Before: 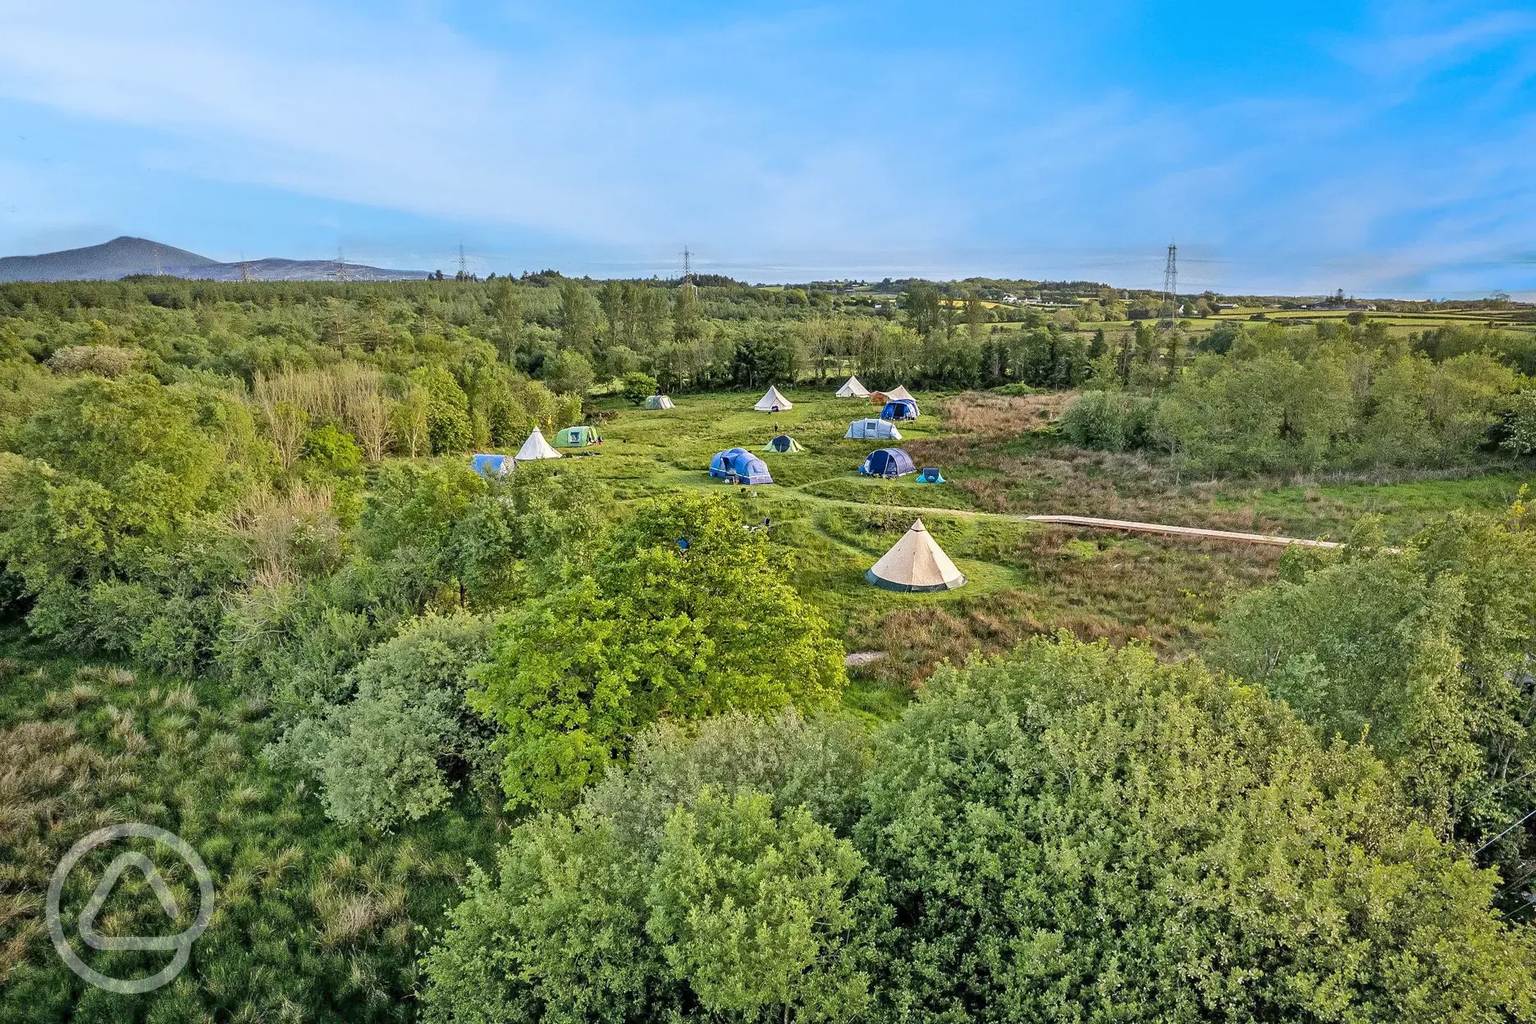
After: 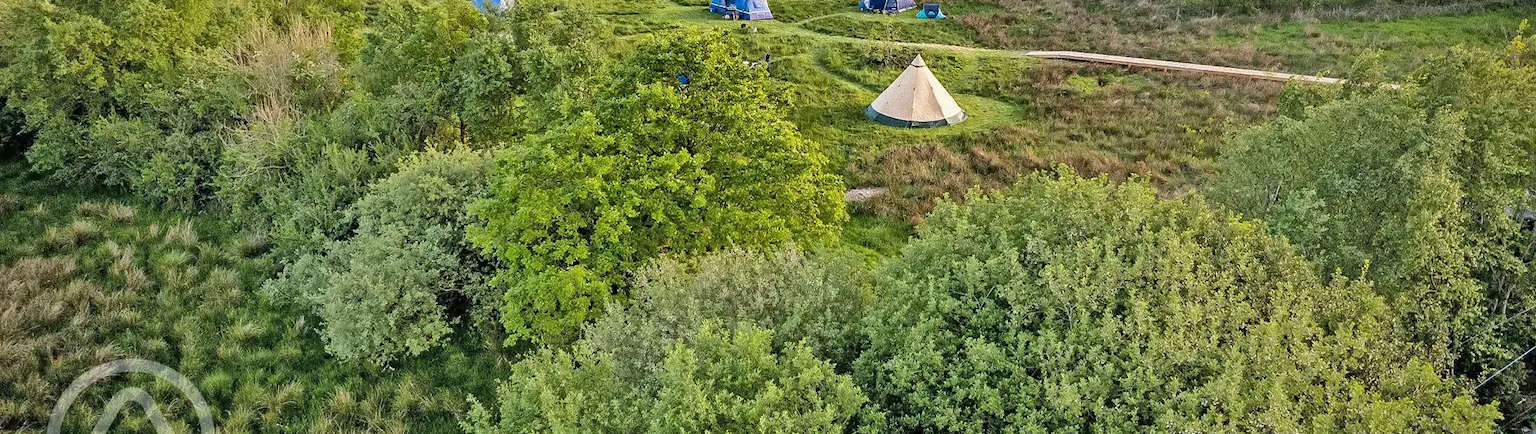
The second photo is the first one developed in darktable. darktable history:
crop: top 45.373%, bottom 12.164%
